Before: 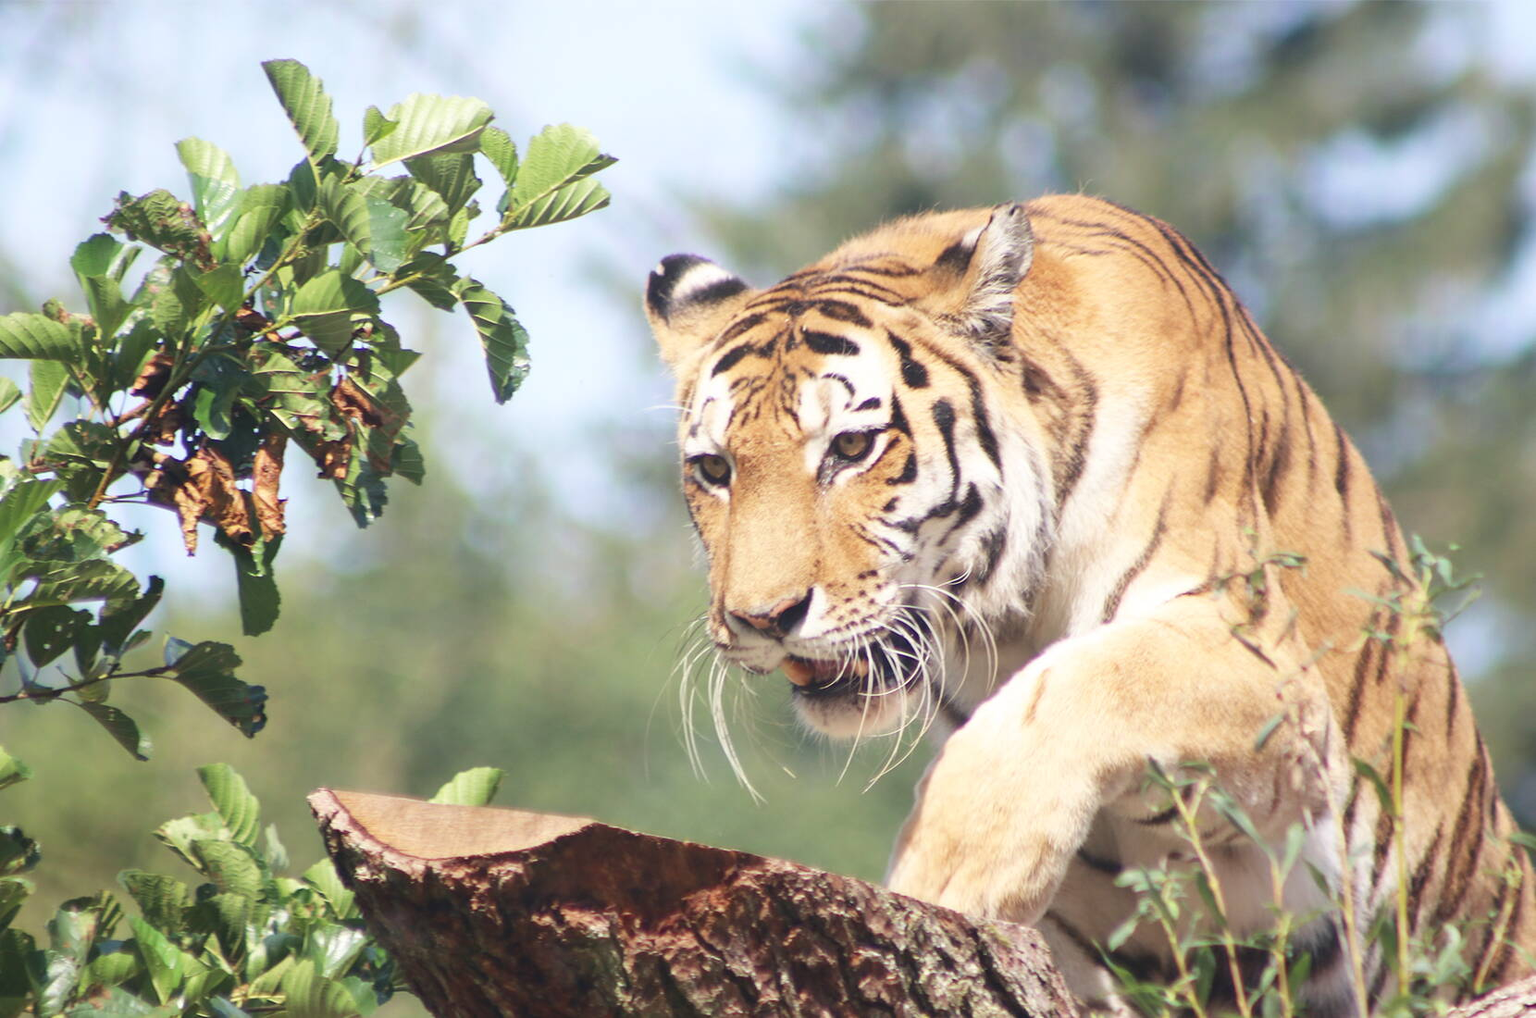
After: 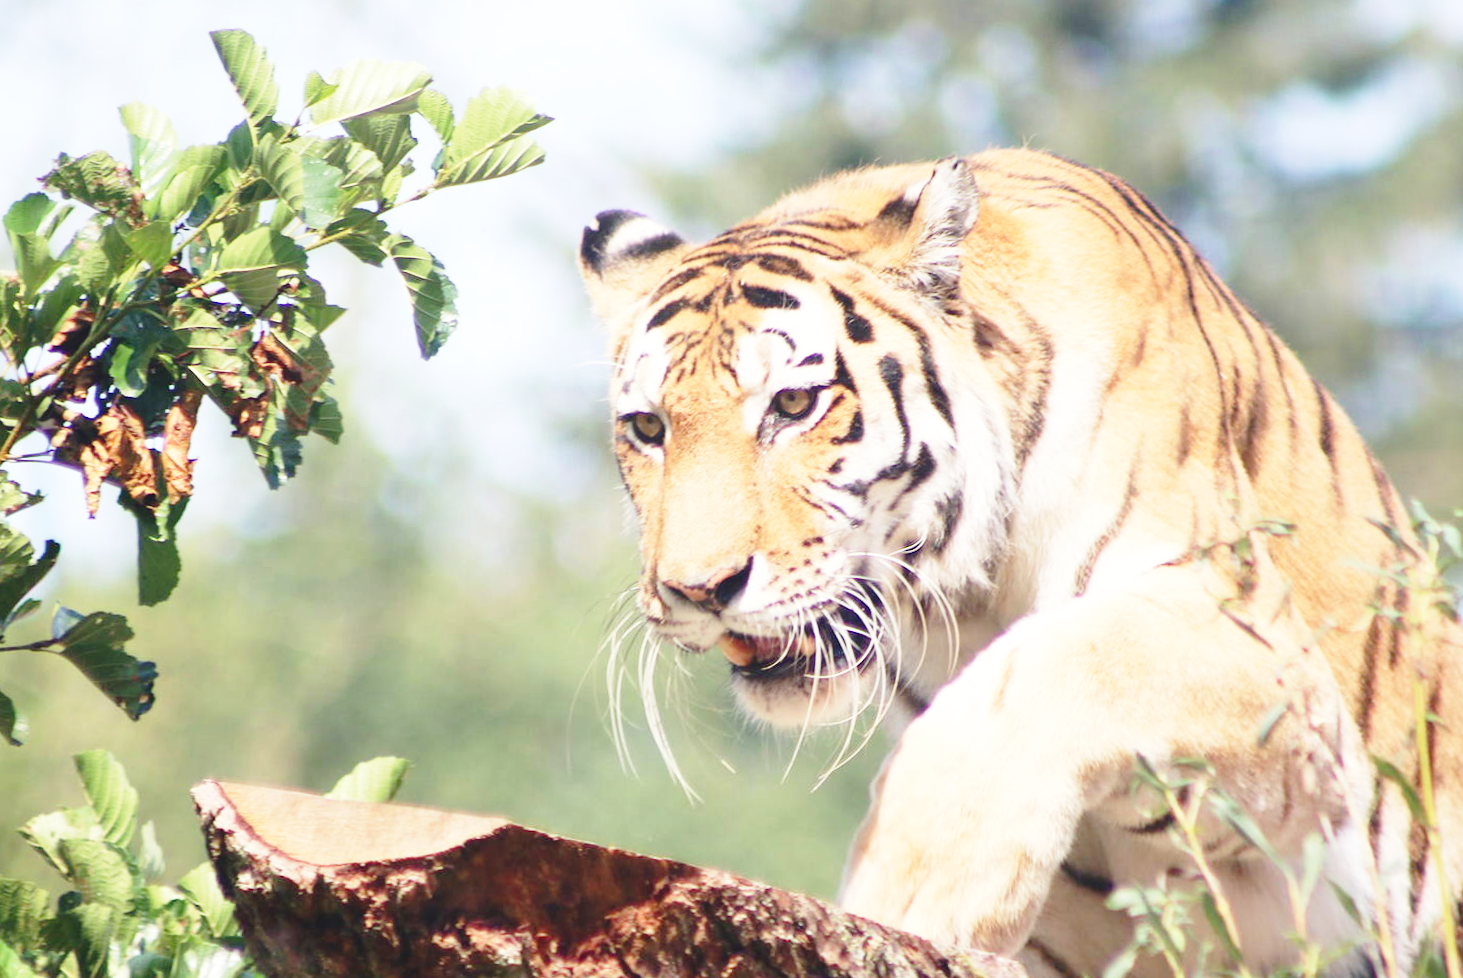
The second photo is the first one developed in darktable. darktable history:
rotate and perspective: rotation 0.128°, lens shift (vertical) -0.181, lens shift (horizontal) -0.044, shear 0.001, automatic cropping off
crop: left 9.929%, top 3.475%, right 9.188%, bottom 9.529%
base curve: curves: ch0 [(0, 0) (0.028, 0.03) (0.121, 0.232) (0.46, 0.748) (0.859, 0.968) (1, 1)], preserve colors none
